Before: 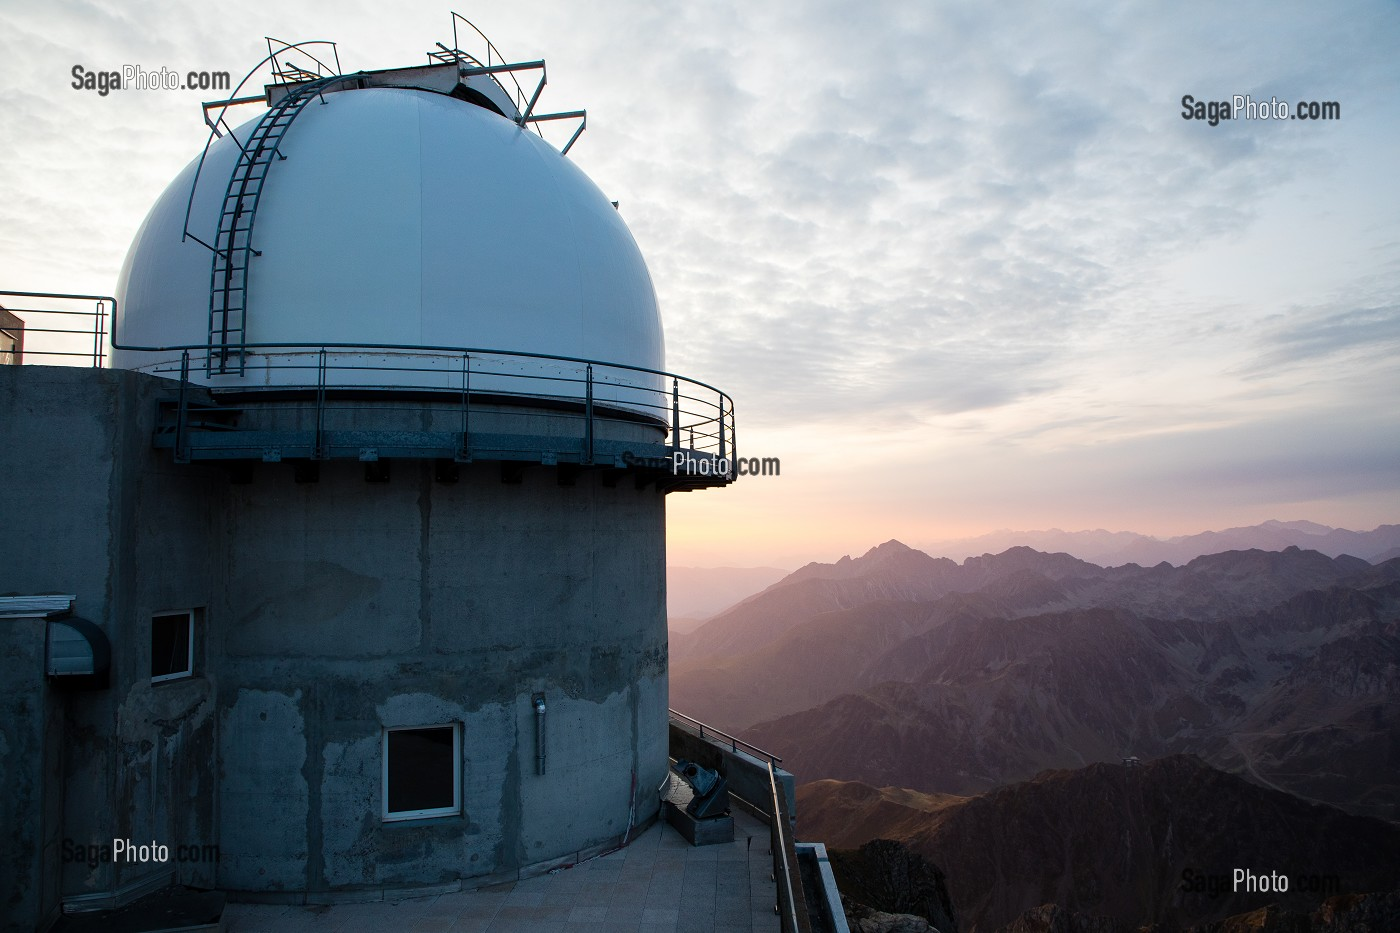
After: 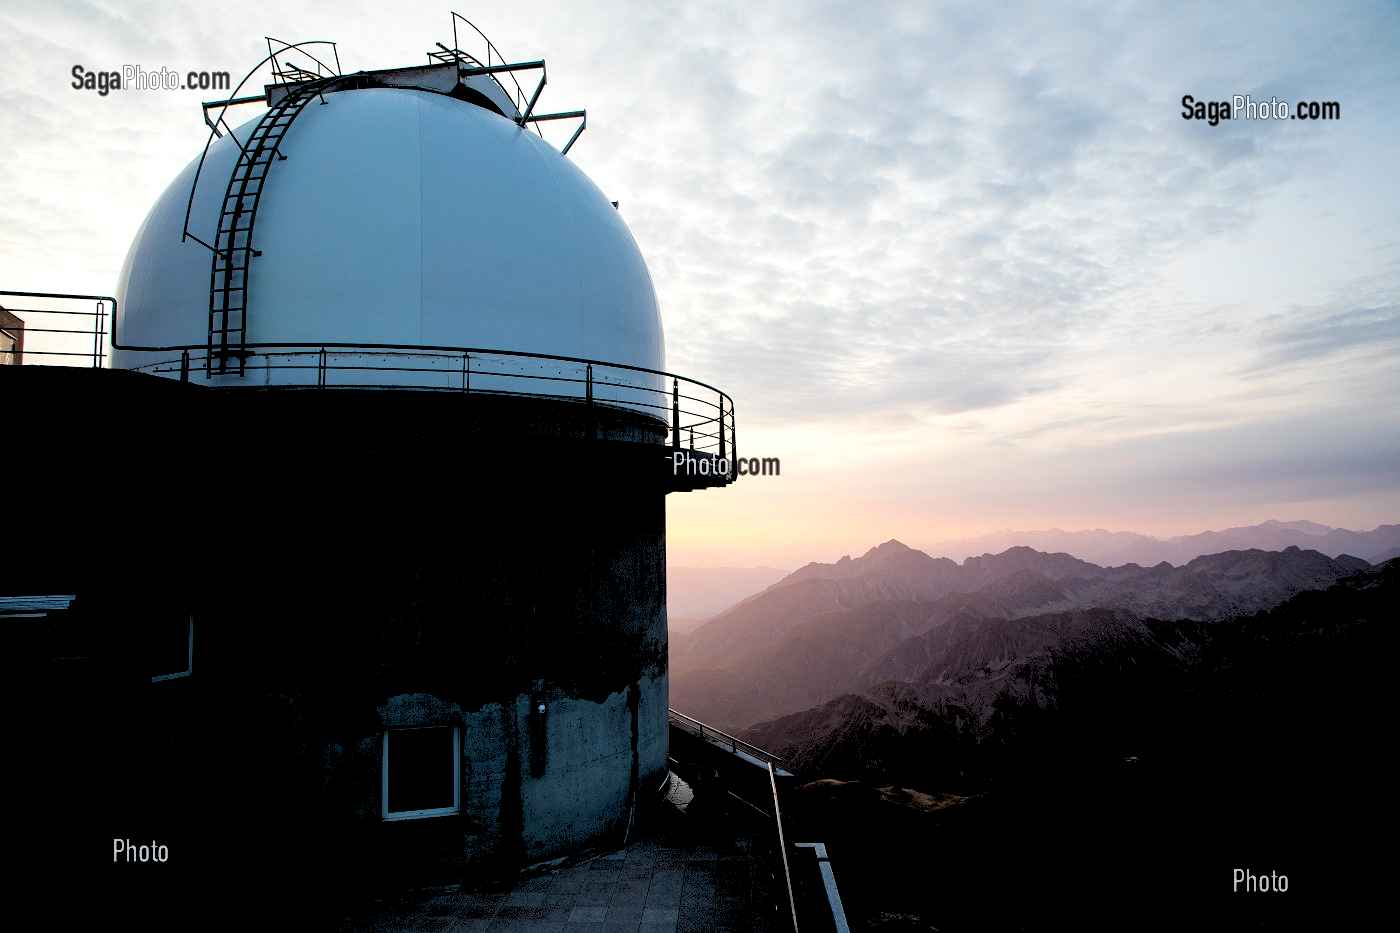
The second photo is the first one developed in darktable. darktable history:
rgb levels: levels [[0.029, 0.461, 0.922], [0, 0.5, 1], [0, 0.5, 1]]
exposure: black level correction 0.016, exposure -0.009 EV, compensate highlight preservation false
